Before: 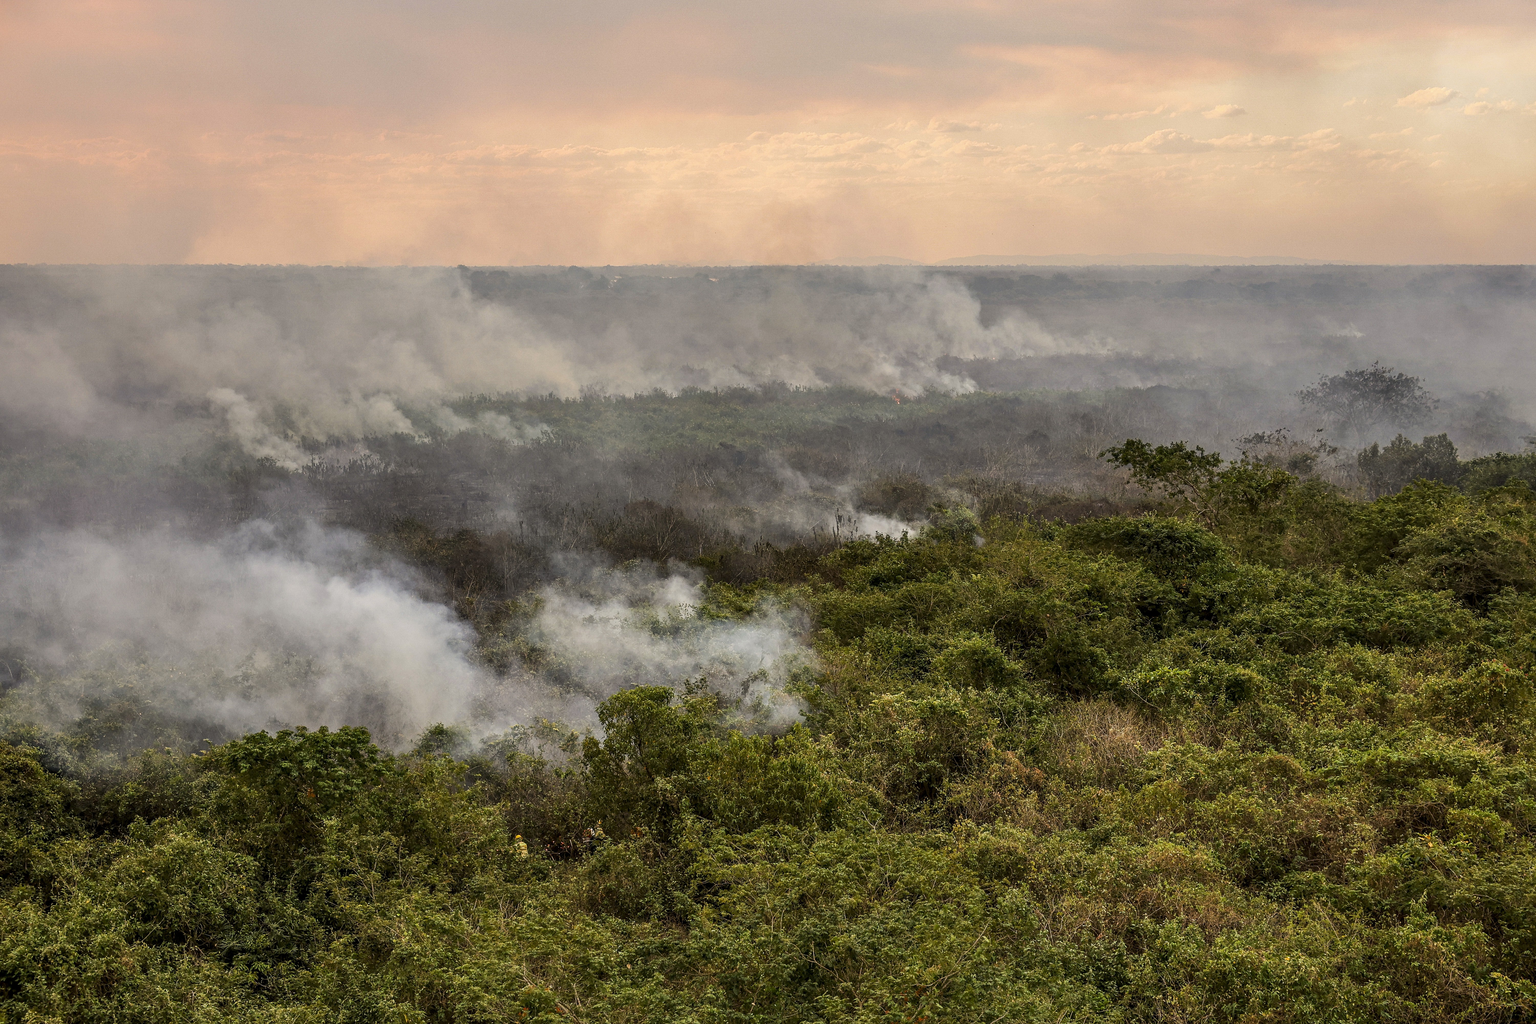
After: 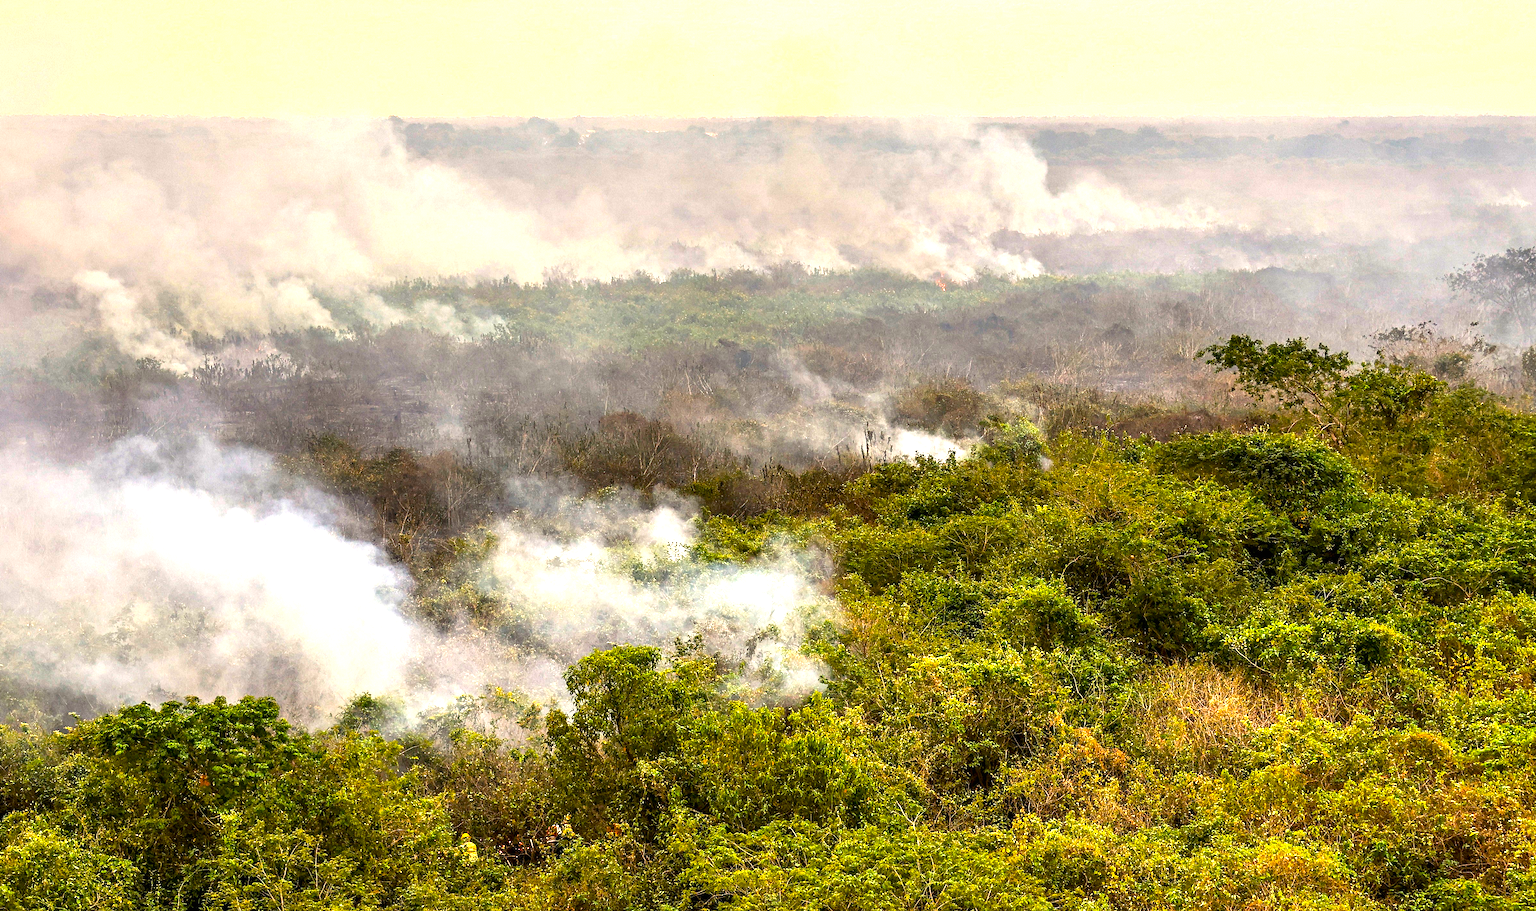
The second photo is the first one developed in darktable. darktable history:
crop: left 9.712%, top 16.928%, right 10.845%, bottom 12.332%
exposure: black level correction 0, exposure 1.45 EV, compensate exposure bias true, compensate highlight preservation false
color balance rgb: perceptual saturation grading › global saturation 34.05%, global vibrance 5.56%
contrast brightness saturation: contrast 0.04, saturation 0.07
